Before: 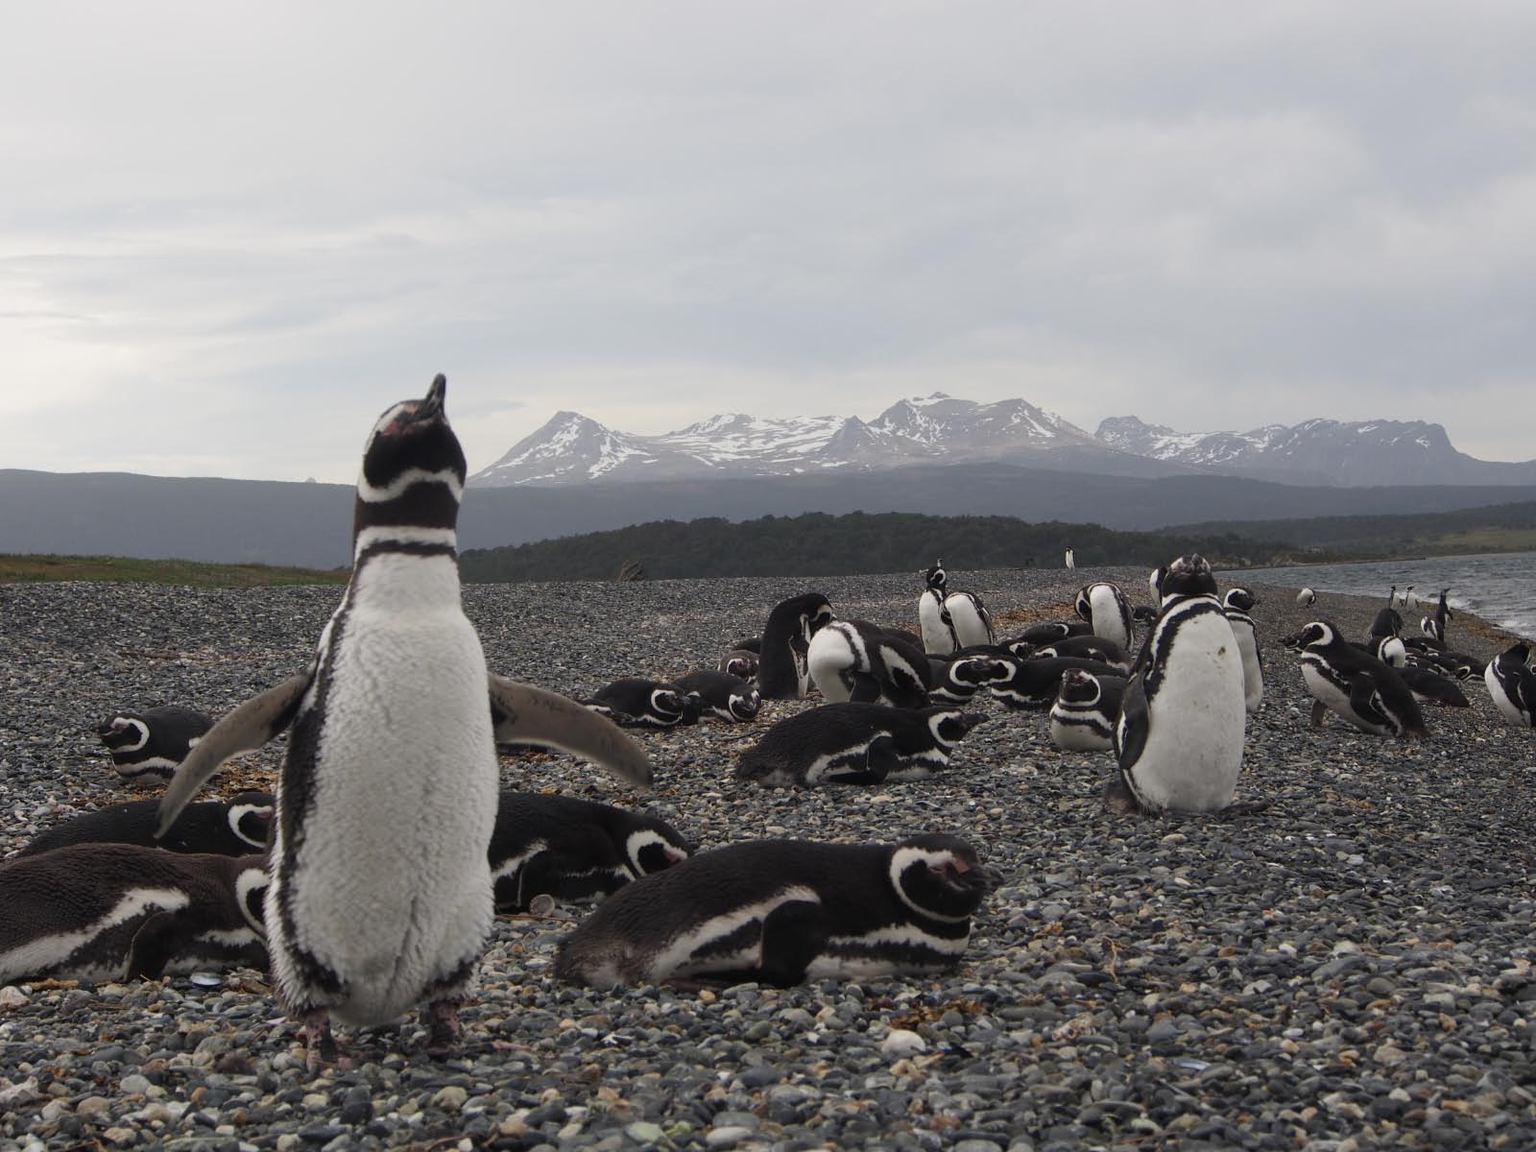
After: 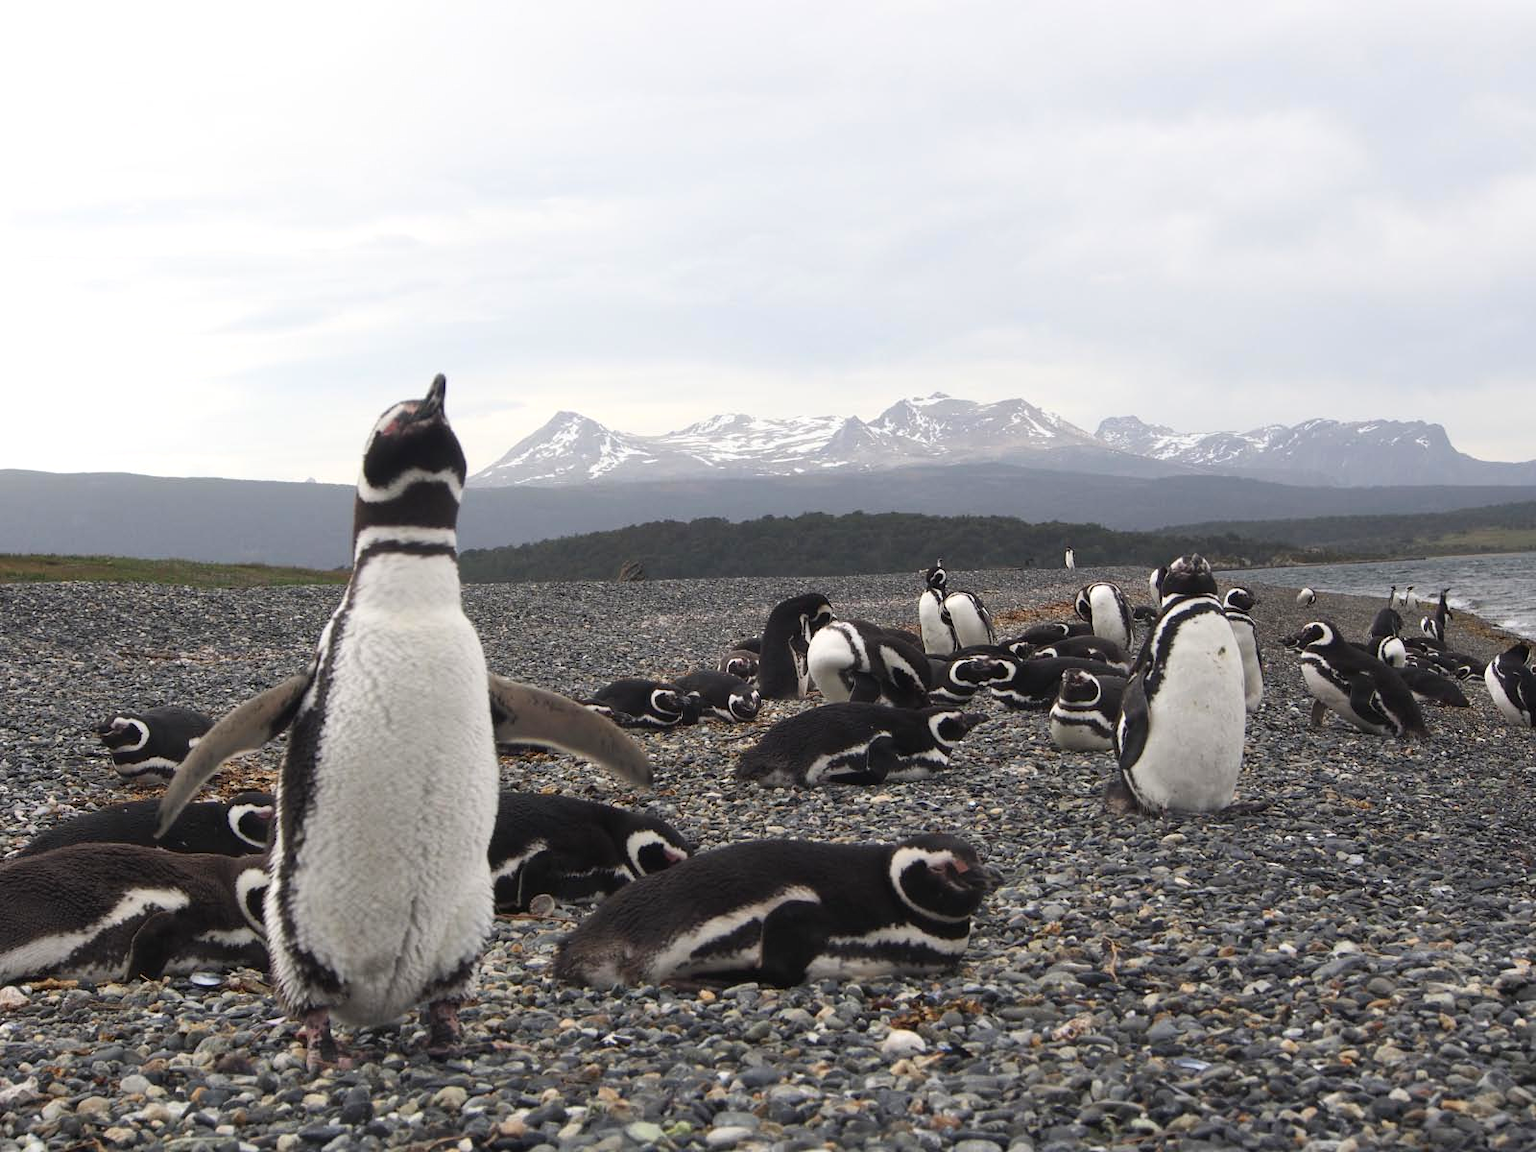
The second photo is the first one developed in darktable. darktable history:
exposure: black level correction 0, exposure 0.5 EV, compensate highlight preservation false
contrast brightness saturation: contrast 0.1, brightness 0.03, saturation 0.09
